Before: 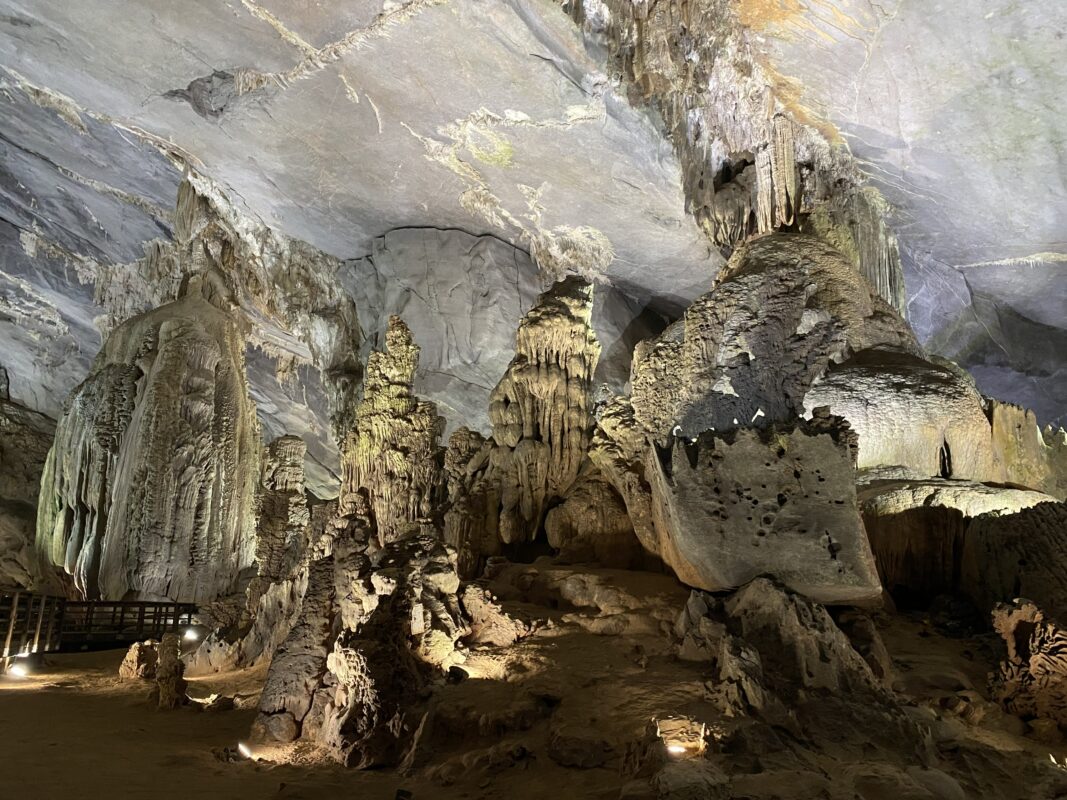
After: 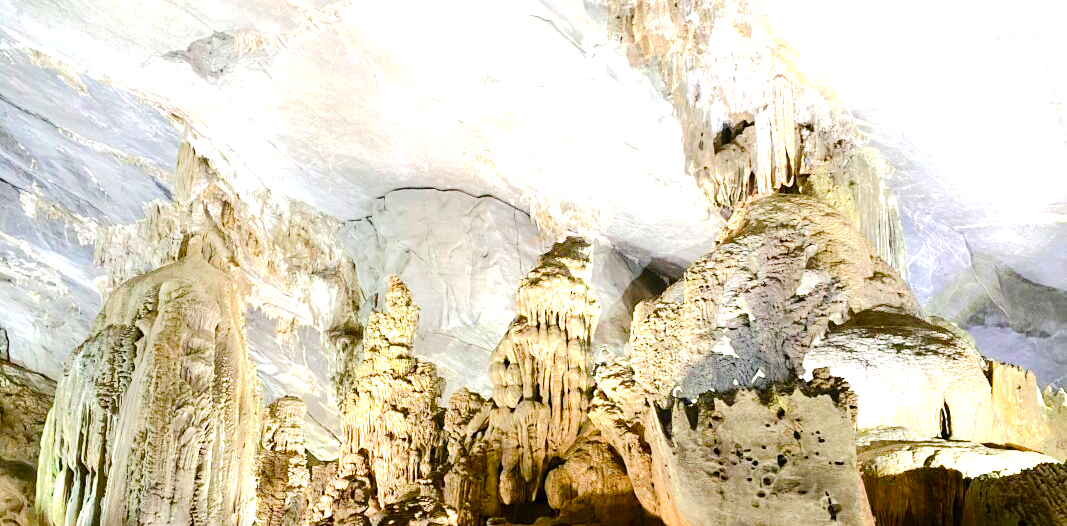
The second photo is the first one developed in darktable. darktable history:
tone equalizer: -7 EV 0.14 EV, -6 EV 0.564 EV, -5 EV 1.11 EV, -4 EV 1.3 EV, -3 EV 1.18 EV, -2 EV 0.6 EV, -1 EV 0.163 EV, edges refinement/feathering 500, mask exposure compensation -1.57 EV, preserve details no
exposure: exposure 1.231 EV, compensate exposure bias true, compensate highlight preservation false
color balance rgb: shadows fall-off 100.625%, linear chroma grading › global chroma 0.724%, perceptual saturation grading › global saturation 24.605%, perceptual saturation grading › highlights -51.171%, perceptual saturation grading › mid-tones 19.356%, perceptual saturation grading › shadows 60.423%, mask middle-gray fulcrum 22.563%, global vibrance 9.962%
crop and rotate: top 4.875%, bottom 29.315%
